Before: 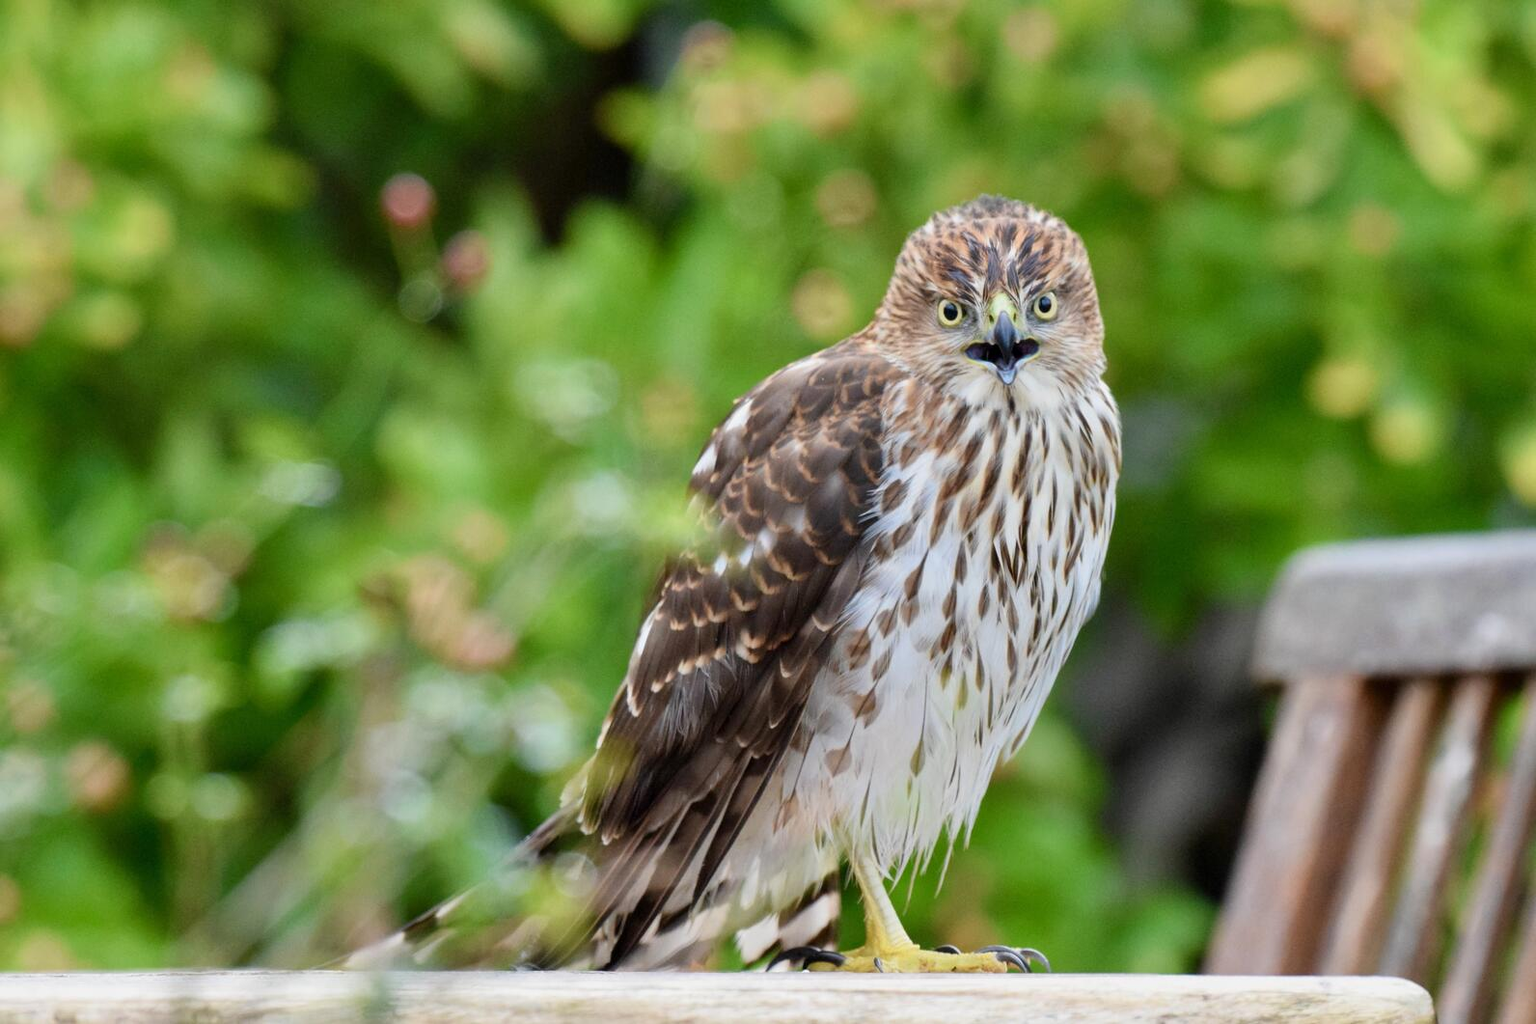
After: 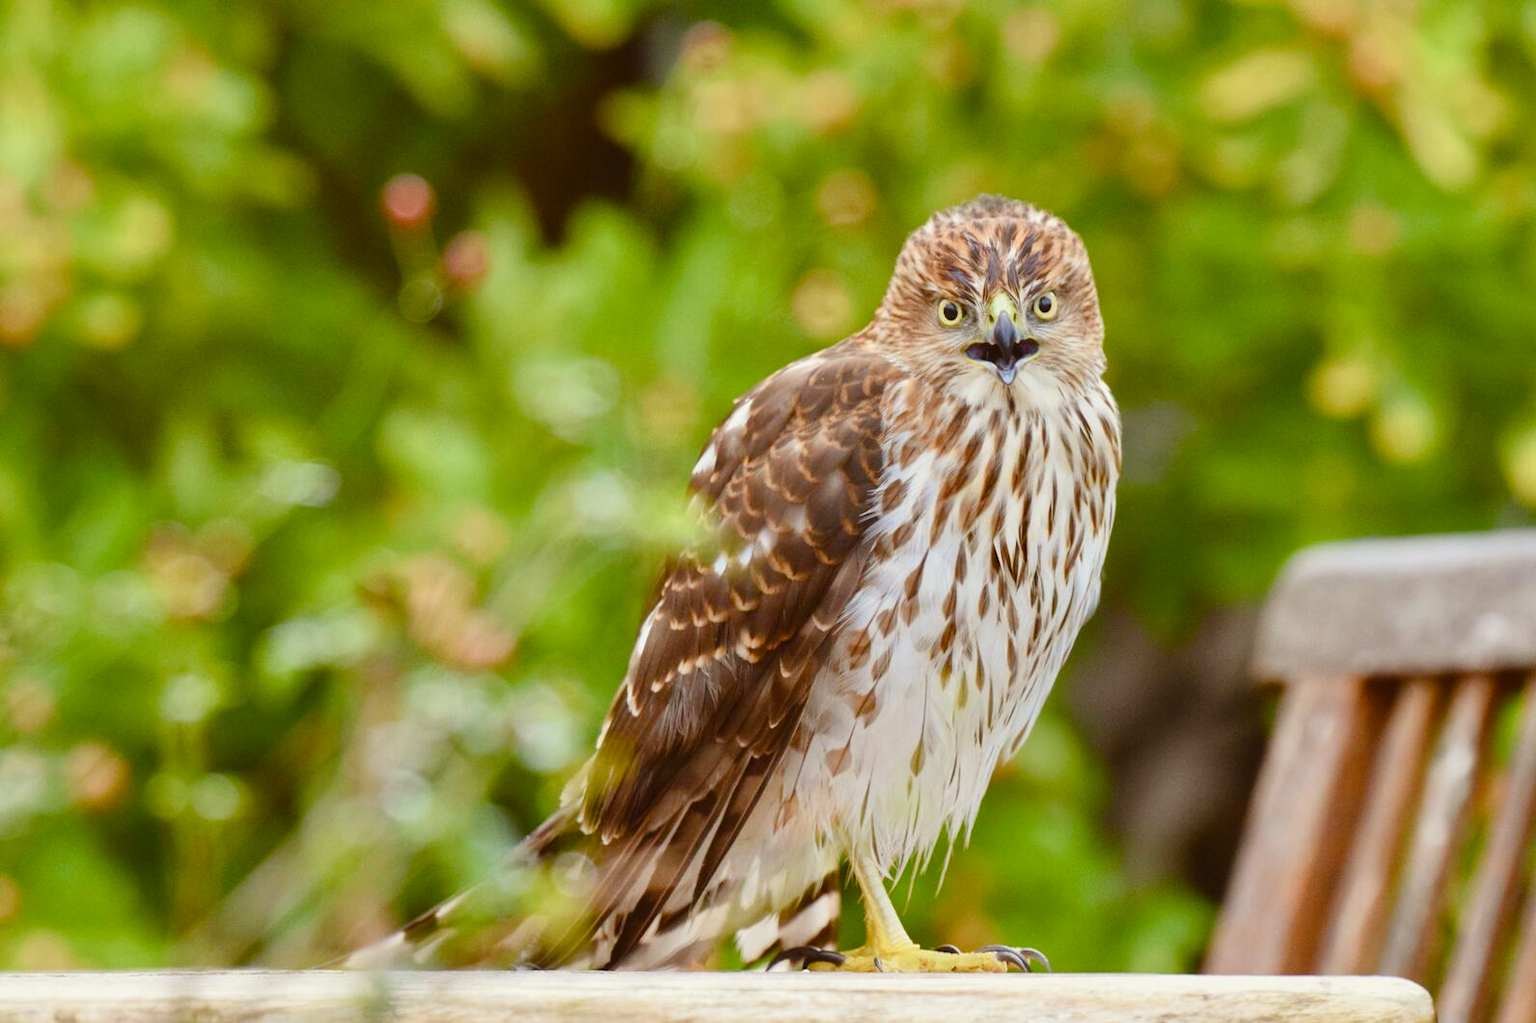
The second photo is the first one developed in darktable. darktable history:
color balance rgb: power › luminance 9.915%, power › chroma 2.819%, power › hue 56.8°, global offset › luminance 0.493%, linear chroma grading › global chroma 0.71%, perceptual saturation grading › global saturation 14.497%, perceptual saturation grading › highlights -24.984%, perceptual saturation grading › shadows 25.638%
